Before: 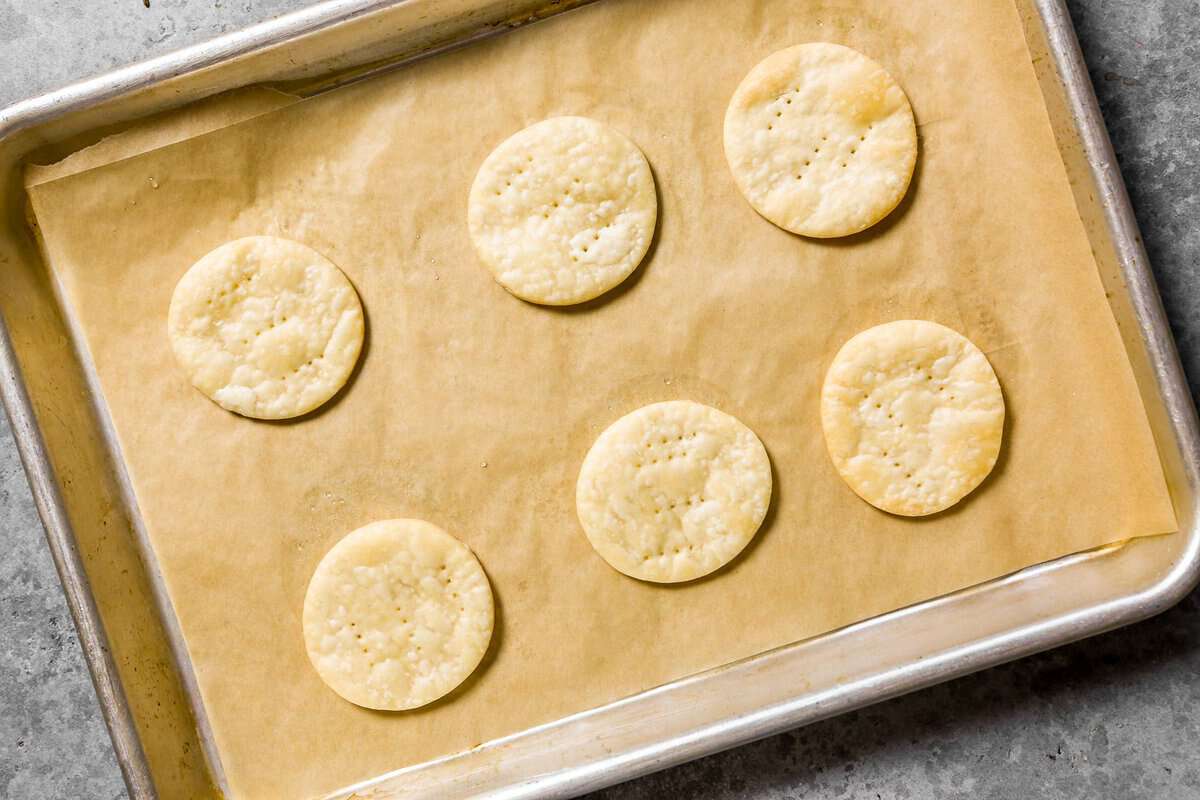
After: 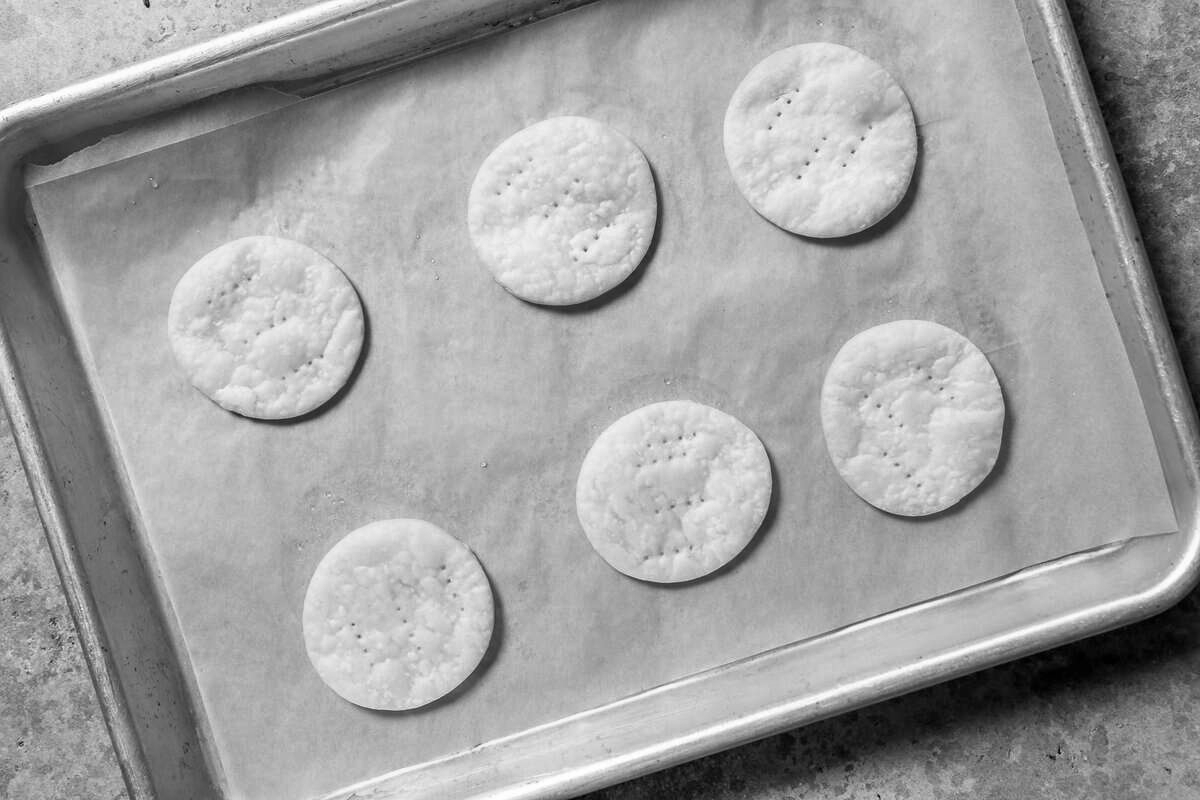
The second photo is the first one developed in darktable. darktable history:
tone equalizer: on, module defaults
monochrome: a 0, b 0, size 0.5, highlights 0.57
